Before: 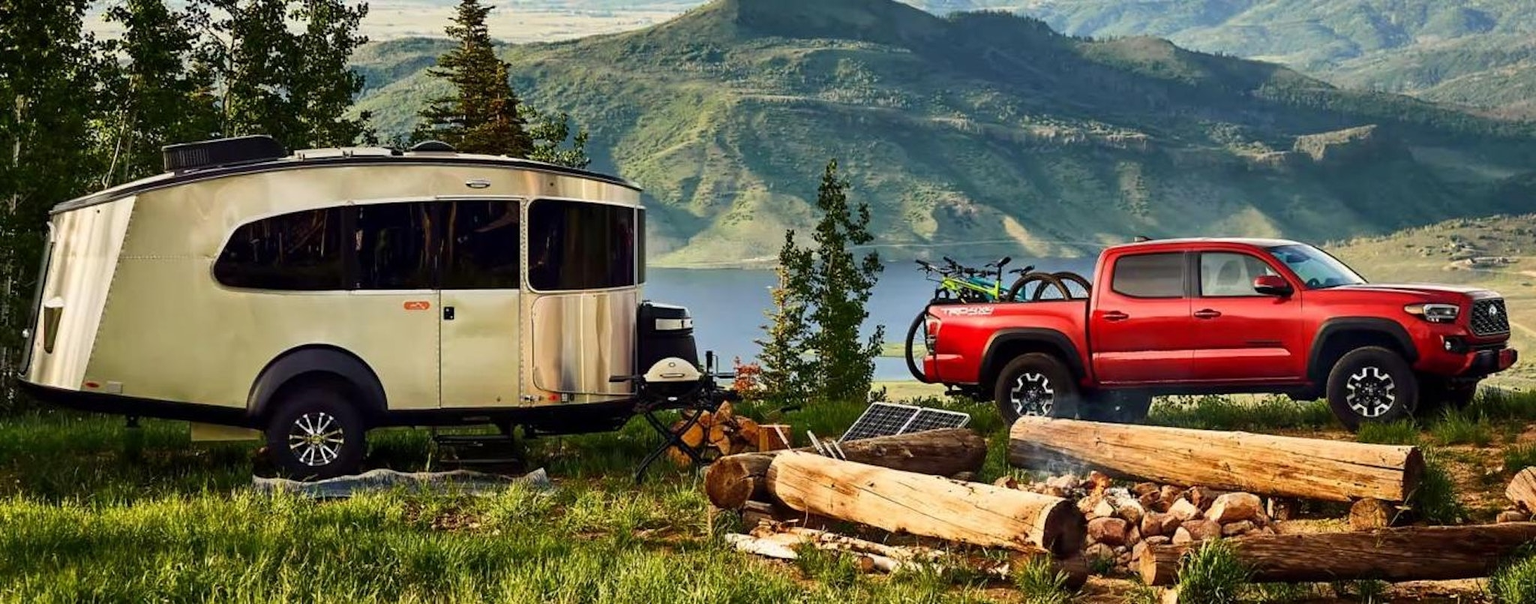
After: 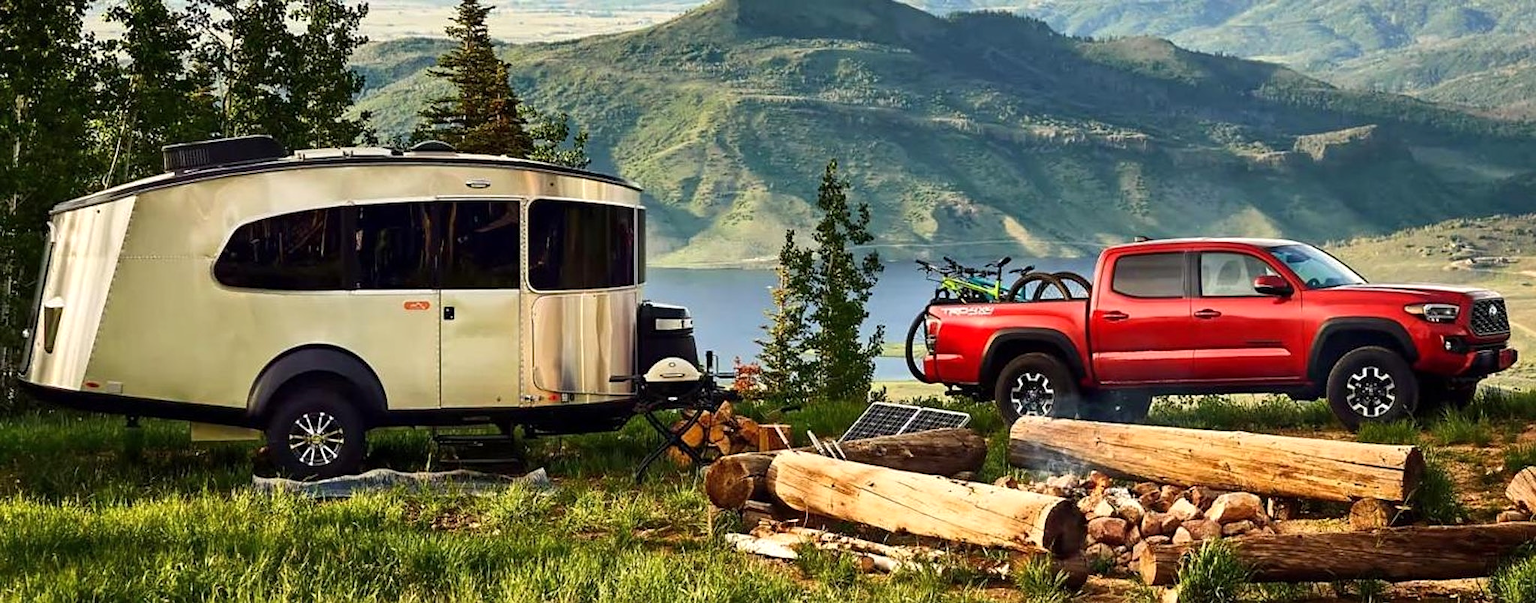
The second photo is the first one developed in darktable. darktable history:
sharpen: amount 0.203
exposure: exposure 0.204 EV, compensate highlight preservation false
